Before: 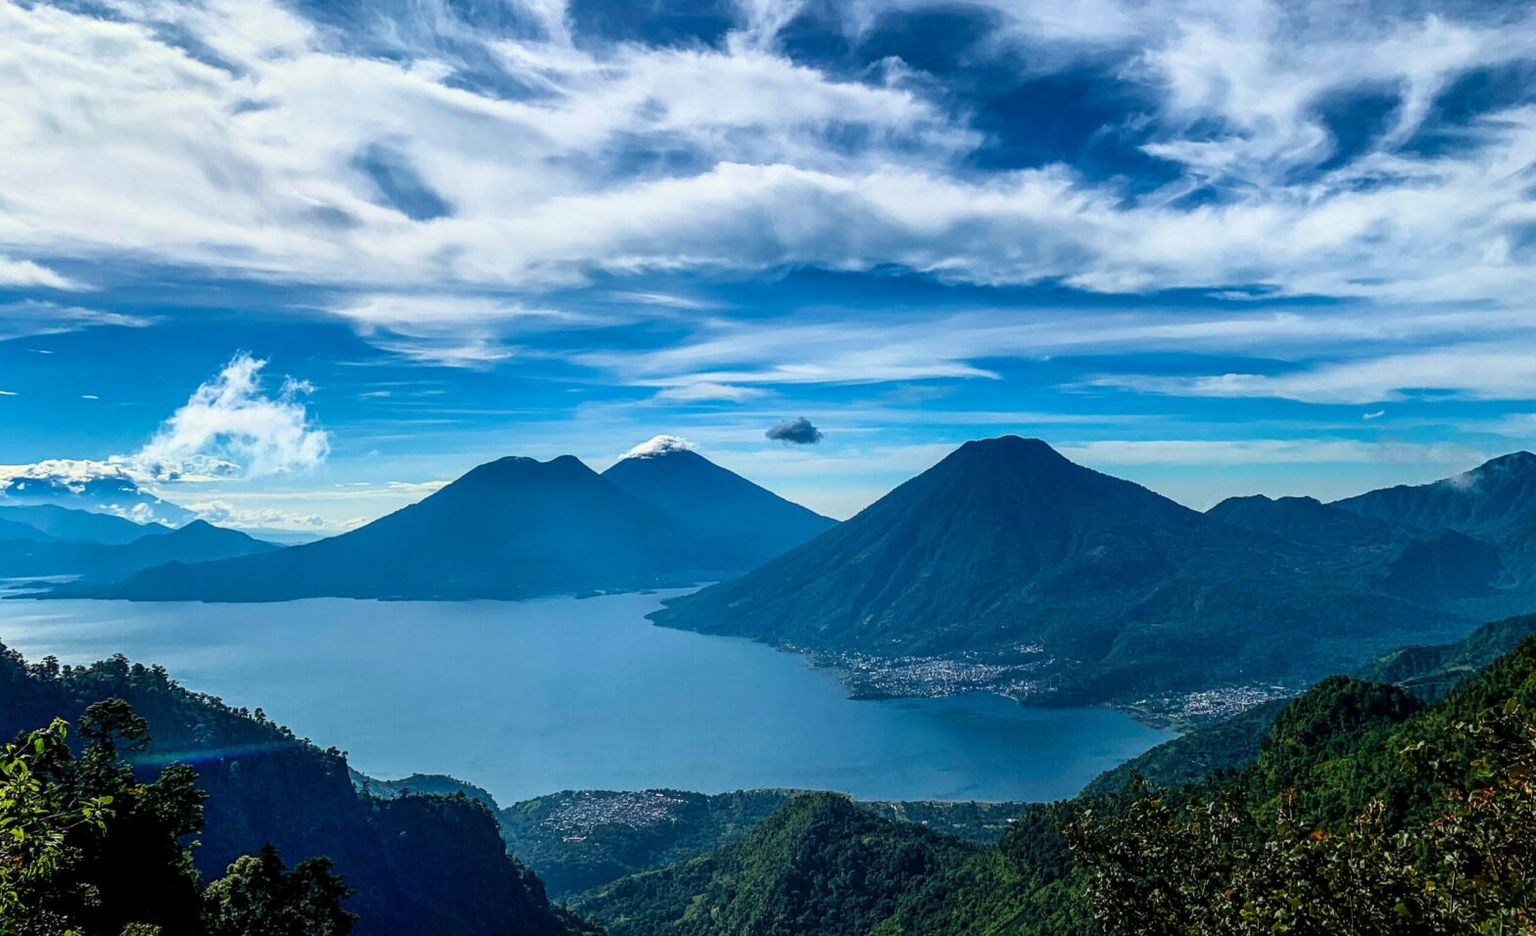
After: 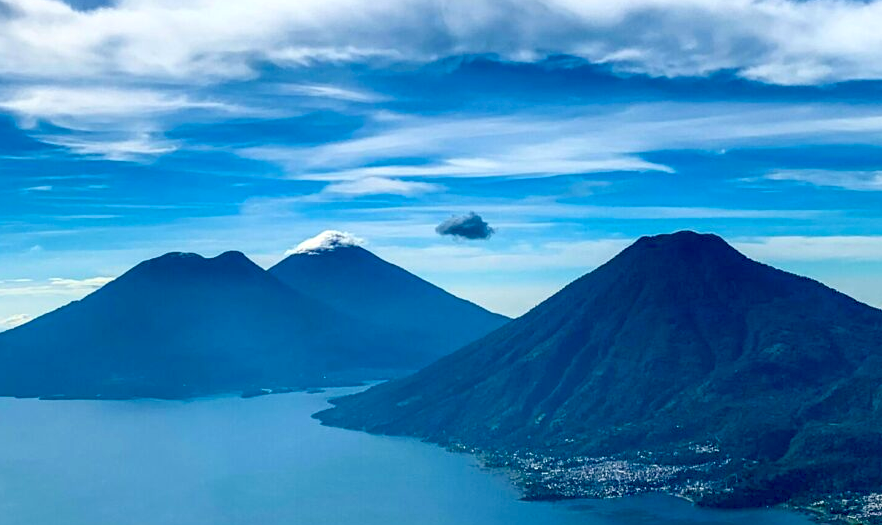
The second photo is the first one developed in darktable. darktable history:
crop and rotate: left 22.08%, top 22.537%, right 21.648%, bottom 22.477%
exposure: black level correction 0.024, exposure 0.182 EV, compensate highlight preservation false
